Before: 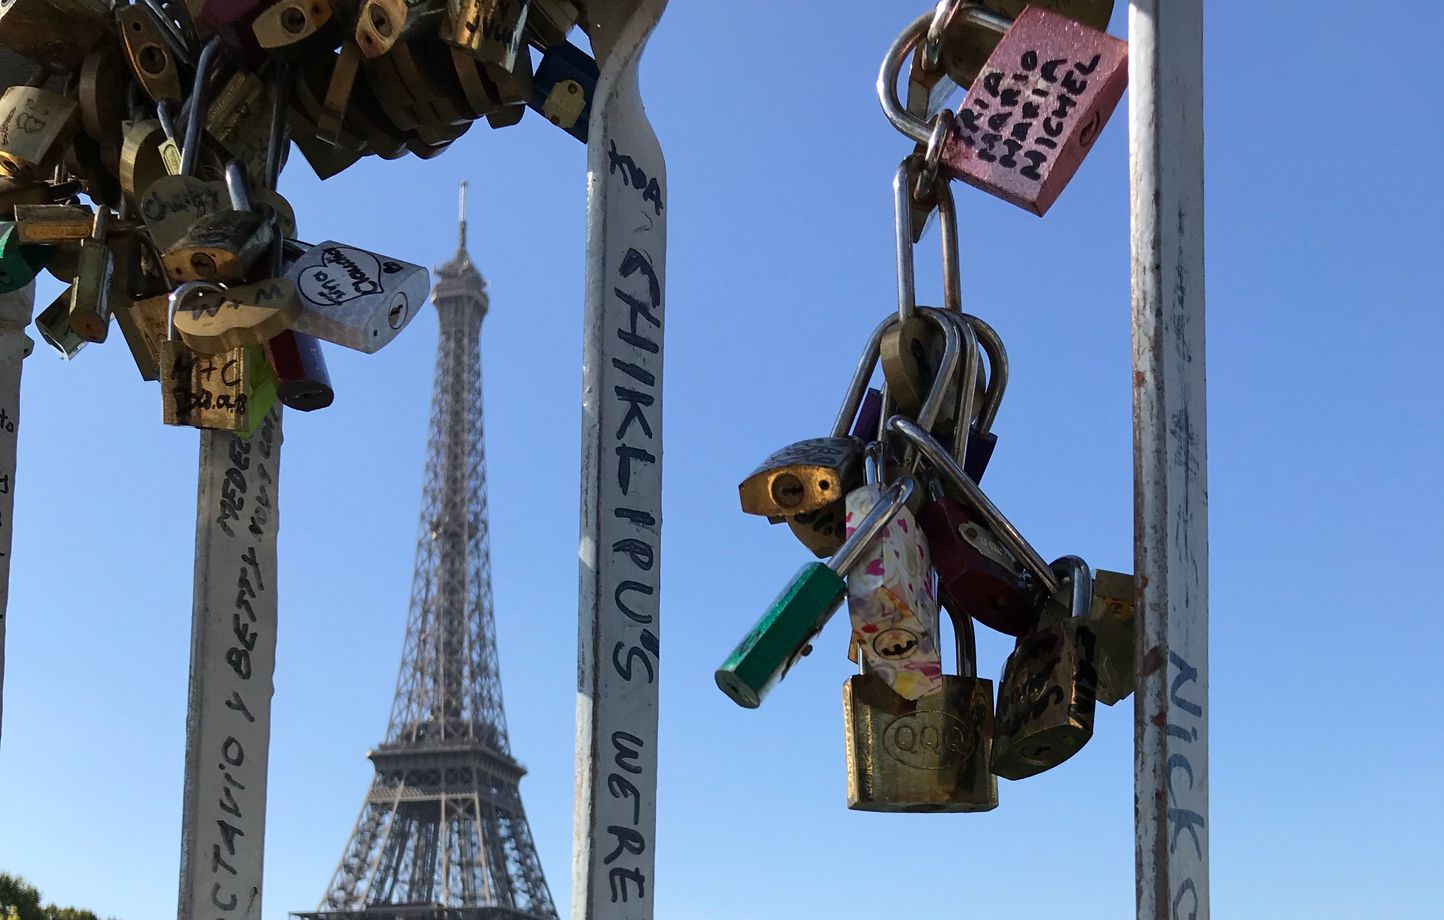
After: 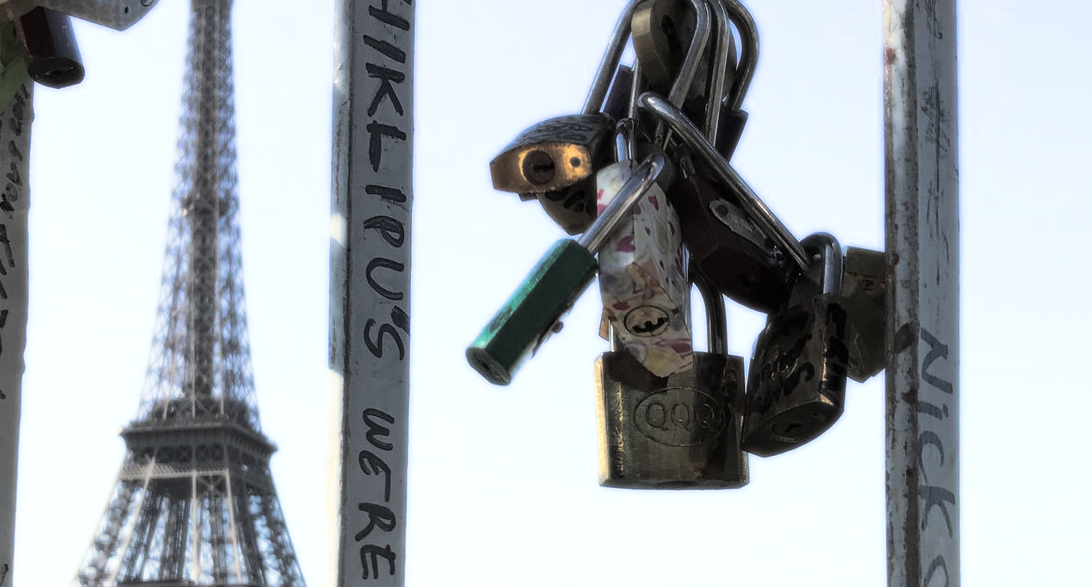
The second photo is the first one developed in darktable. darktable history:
split-toning: shadows › hue 43.2°, shadows › saturation 0, highlights › hue 50.4°, highlights › saturation 1
crop and rotate: left 17.299%, top 35.115%, right 7.015%, bottom 1.024%
bloom: size 0%, threshold 54.82%, strength 8.31%
